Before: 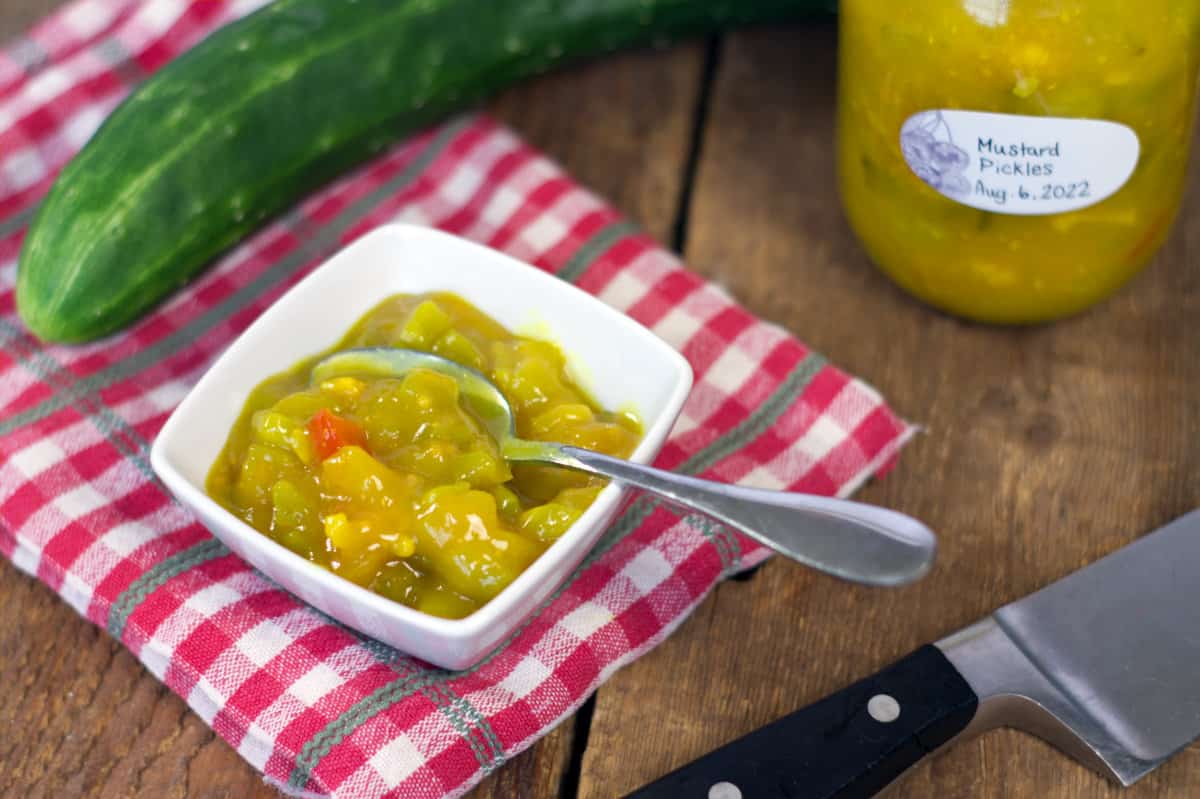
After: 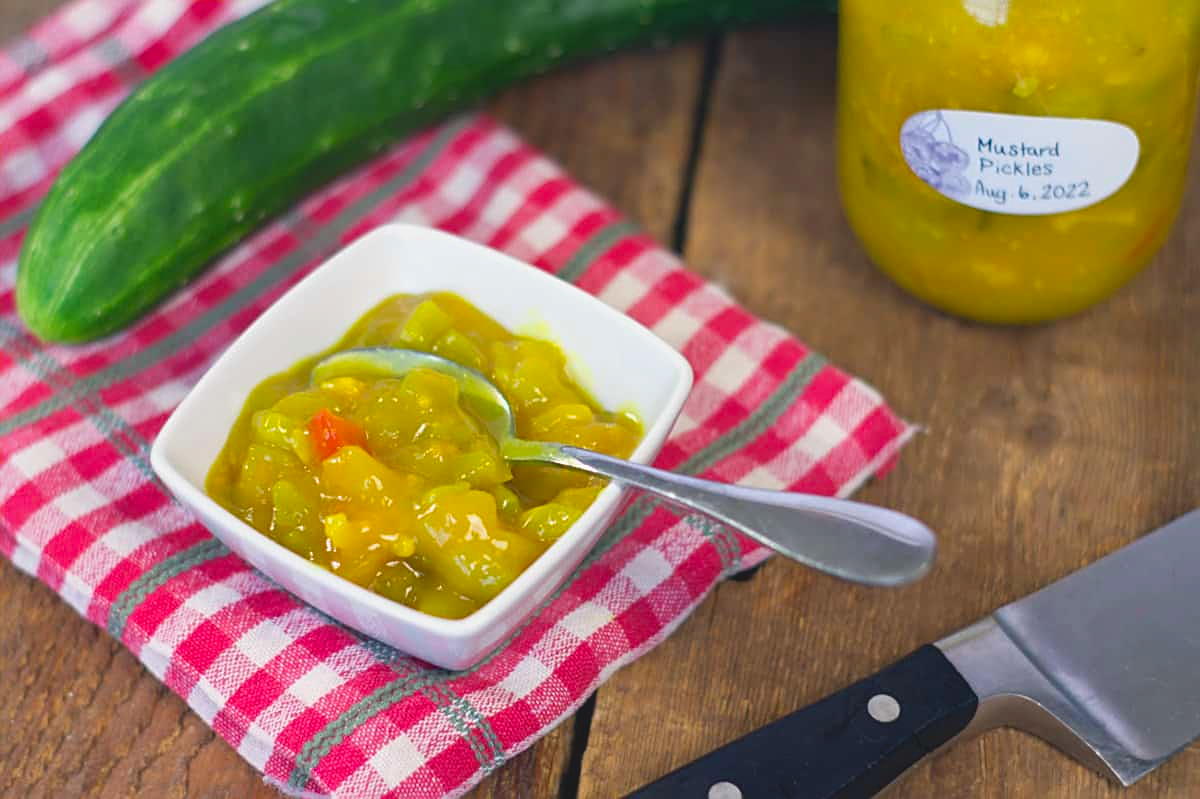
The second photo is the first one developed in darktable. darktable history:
sharpen: on, module defaults
contrast brightness saturation: contrast -0.19, saturation 0.19
color zones: curves: ch1 [(0, 0.469) (0.01, 0.469) (0.12, 0.446) (0.248, 0.469) (0.5, 0.5) (0.748, 0.5) (0.99, 0.469) (1, 0.469)]
exposure: exposure 0.2 EV, compensate highlight preservation false
